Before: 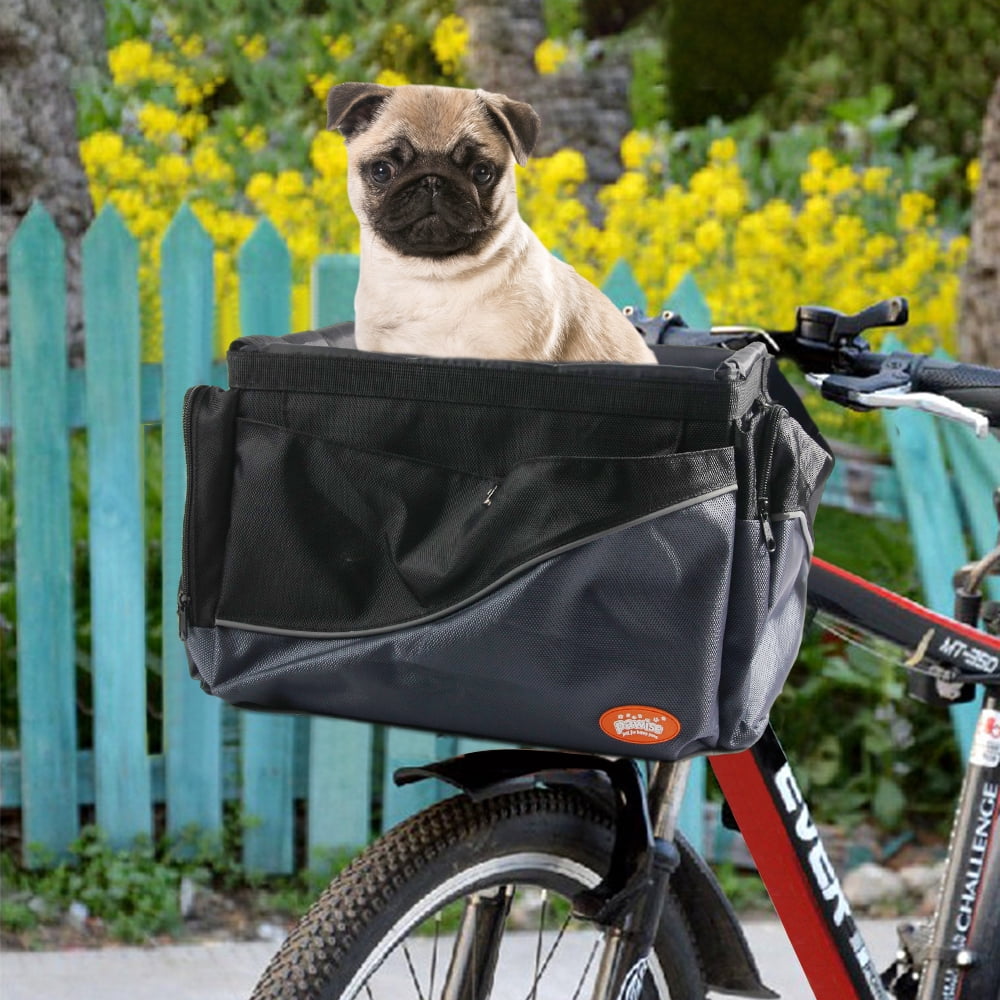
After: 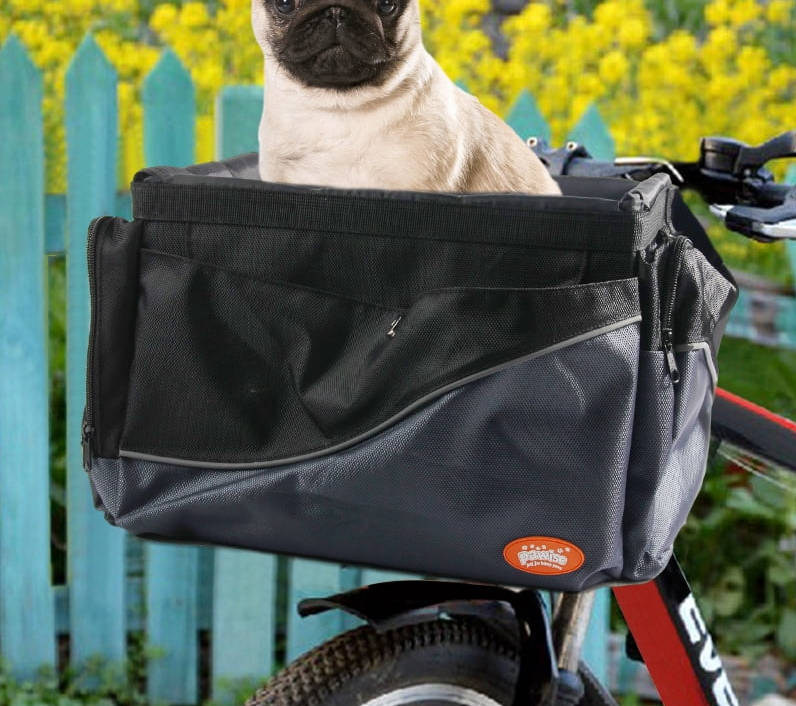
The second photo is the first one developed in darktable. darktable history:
crop: left 9.665%, top 16.9%, right 10.69%, bottom 12.406%
